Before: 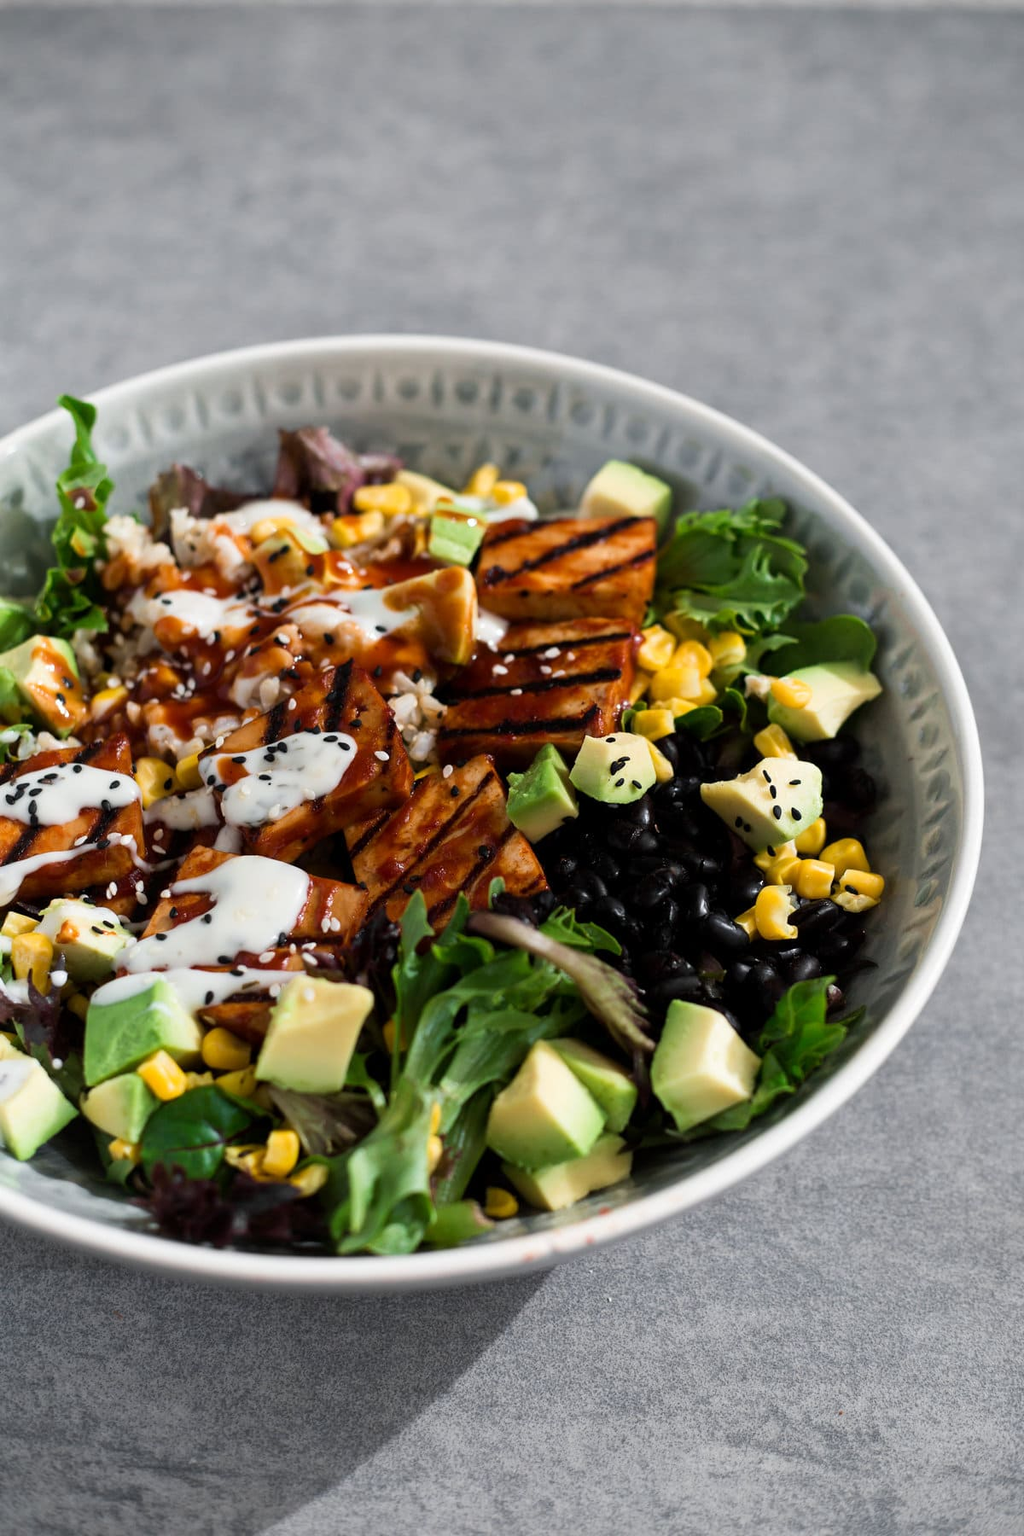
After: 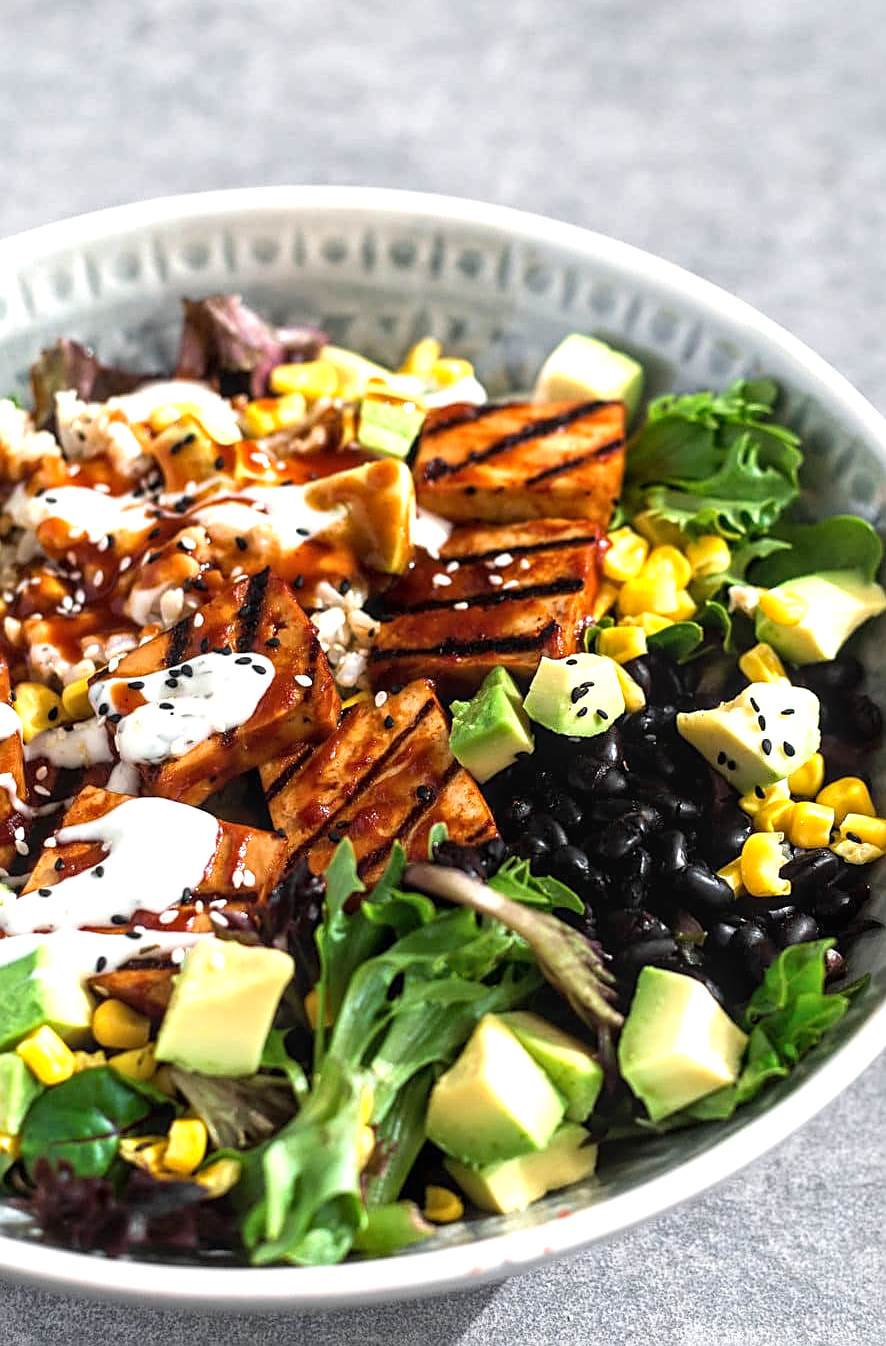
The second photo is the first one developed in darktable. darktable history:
sharpen: on, module defaults
crop and rotate: left 12.026%, top 11.418%, right 14.07%, bottom 13.772%
exposure: exposure 0.944 EV, compensate highlight preservation false
local contrast: on, module defaults
